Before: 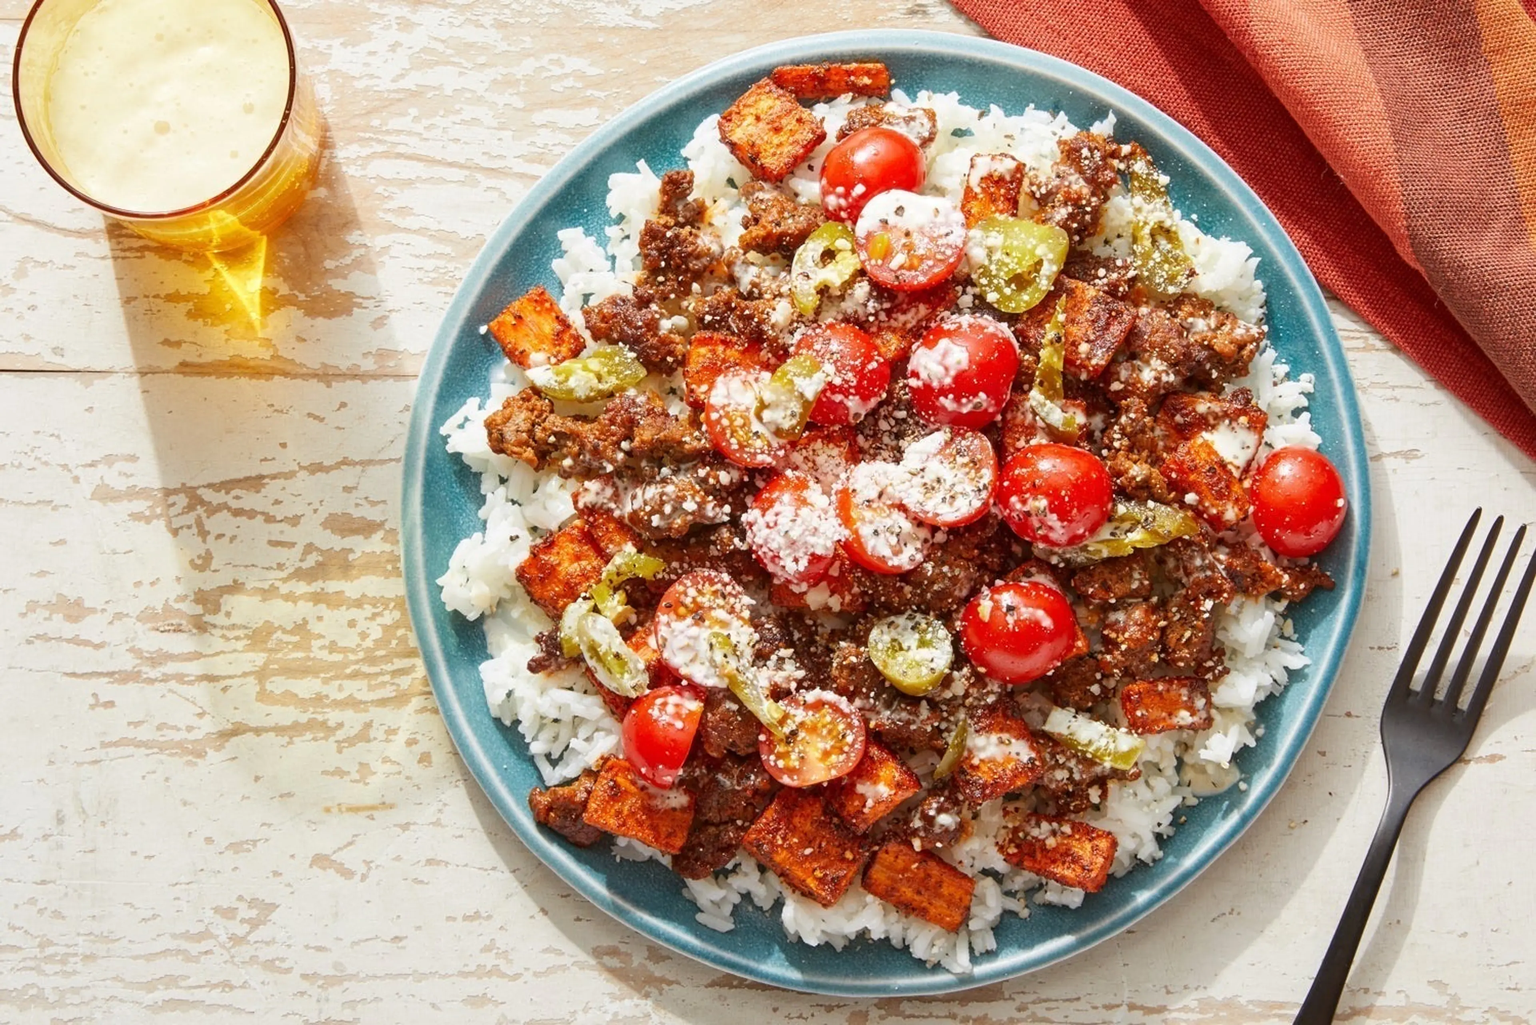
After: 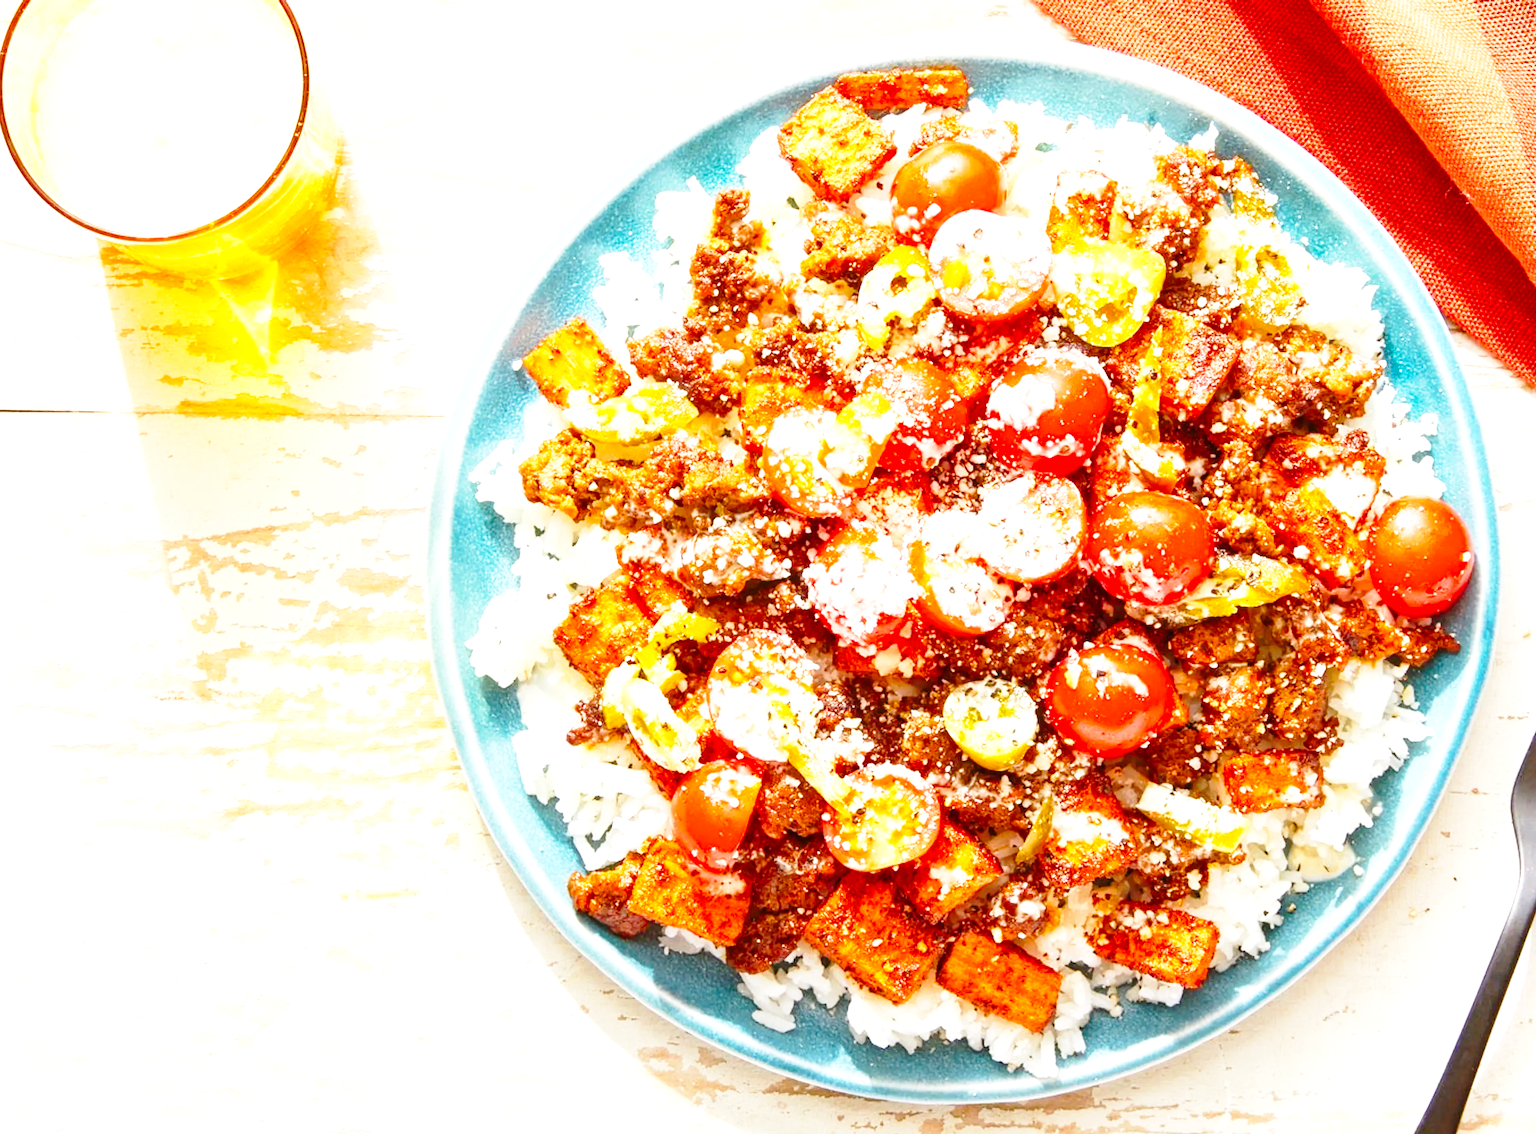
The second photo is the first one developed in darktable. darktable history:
base curve: curves: ch0 [(0, 0) (0.028, 0.03) (0.121, 0.232) (0.46, 0.748) (0.859, 0.968) (1, 1)], preserve colors none
crop and rotate: left 1.091%, right 8.578%
color balance rgb: shadows lift › hue 85.7°, perceptual saturation grading › global saturation 25.477%
exposure: black level correction 0, exposure 1.032 EV, compensate highlight preservation false
